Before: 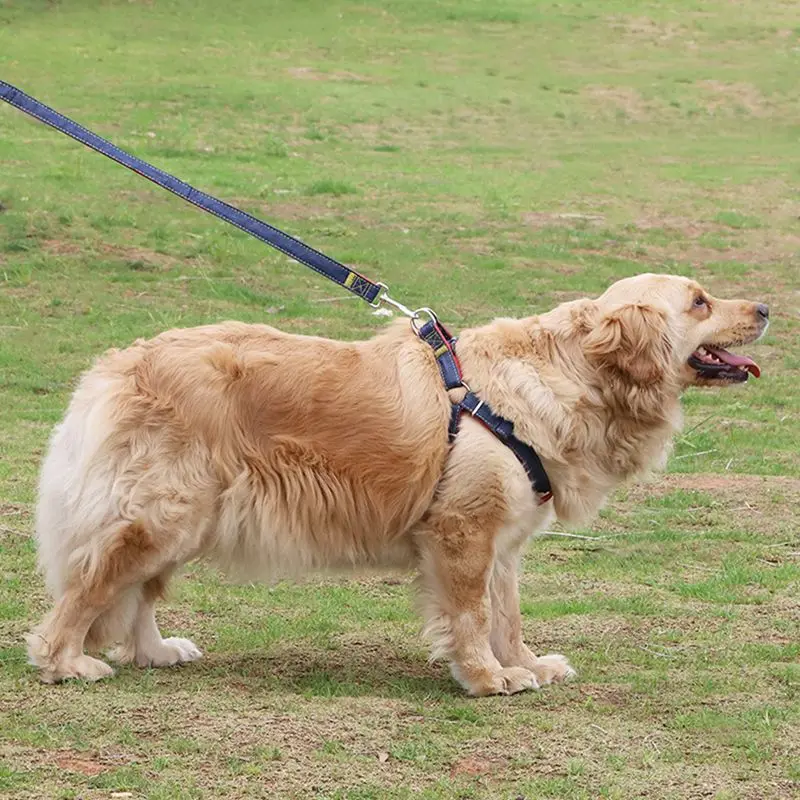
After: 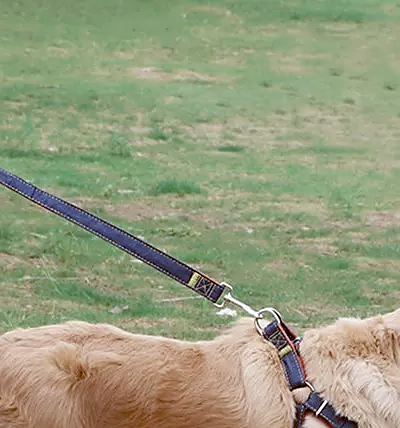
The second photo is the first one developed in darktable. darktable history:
exposure: black level correction 0.001, compensate highlight preservation false
crop: left 19.556%, right 30.401%, bottom 46.458%
color zones: curves: ch0 [(0, 0.5) (0.125, 0.4) (0.25, 0.5) (0.375, 0.4) (0.5, 0.4) (0.625, 0.35) (0.75, 0.35) (0.875, 0.5)]; ch1 [(0, 0.35) (0.125, 0.45) (0.25, 0.35) (0.375, 0.35) (0.5, 0.35) (0.625, 0.35) (0.75, 0.45) (0.875, 0.35)]; ch2 [(0, 0.6) (0.125, 0.5) (0.25, 0.5) (0.375, 0.6) (0.5, 0.6) (0.625, 0.5) (0.75, 0.5) (0.875, 0.5)]
sharpen: on, module defaults
color balance: lift [1, 1.015, 1.004, 0.985], gamma [1, 0.958, 0.971, 1.042], gain [1, 0.956, 0.977, 1.044]
